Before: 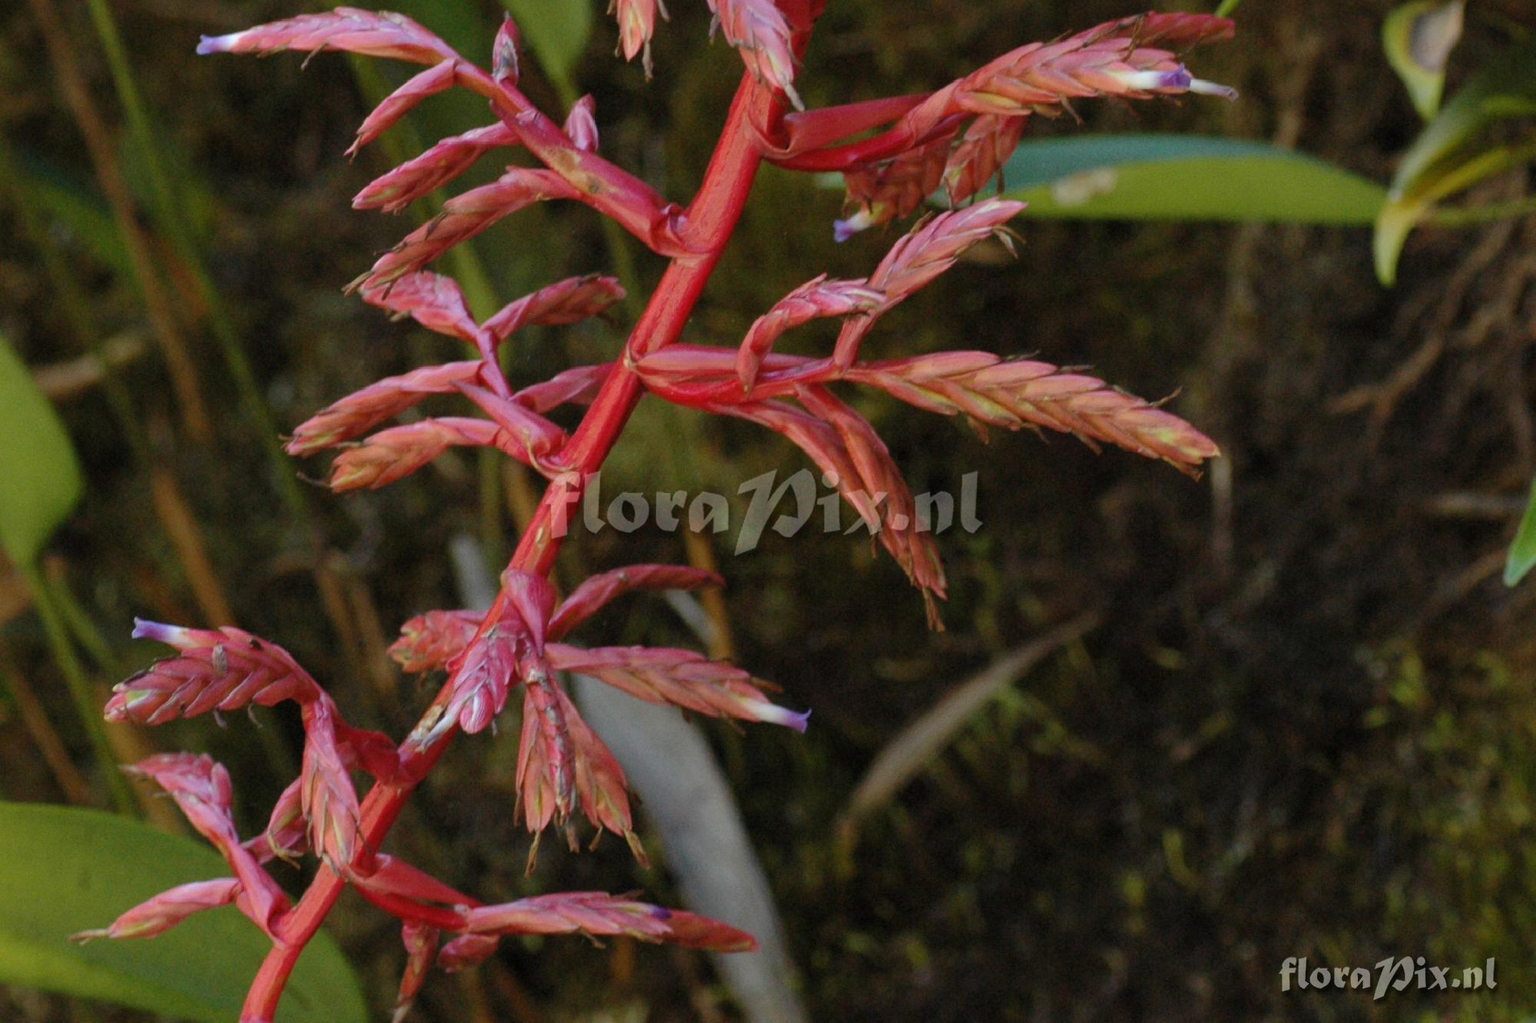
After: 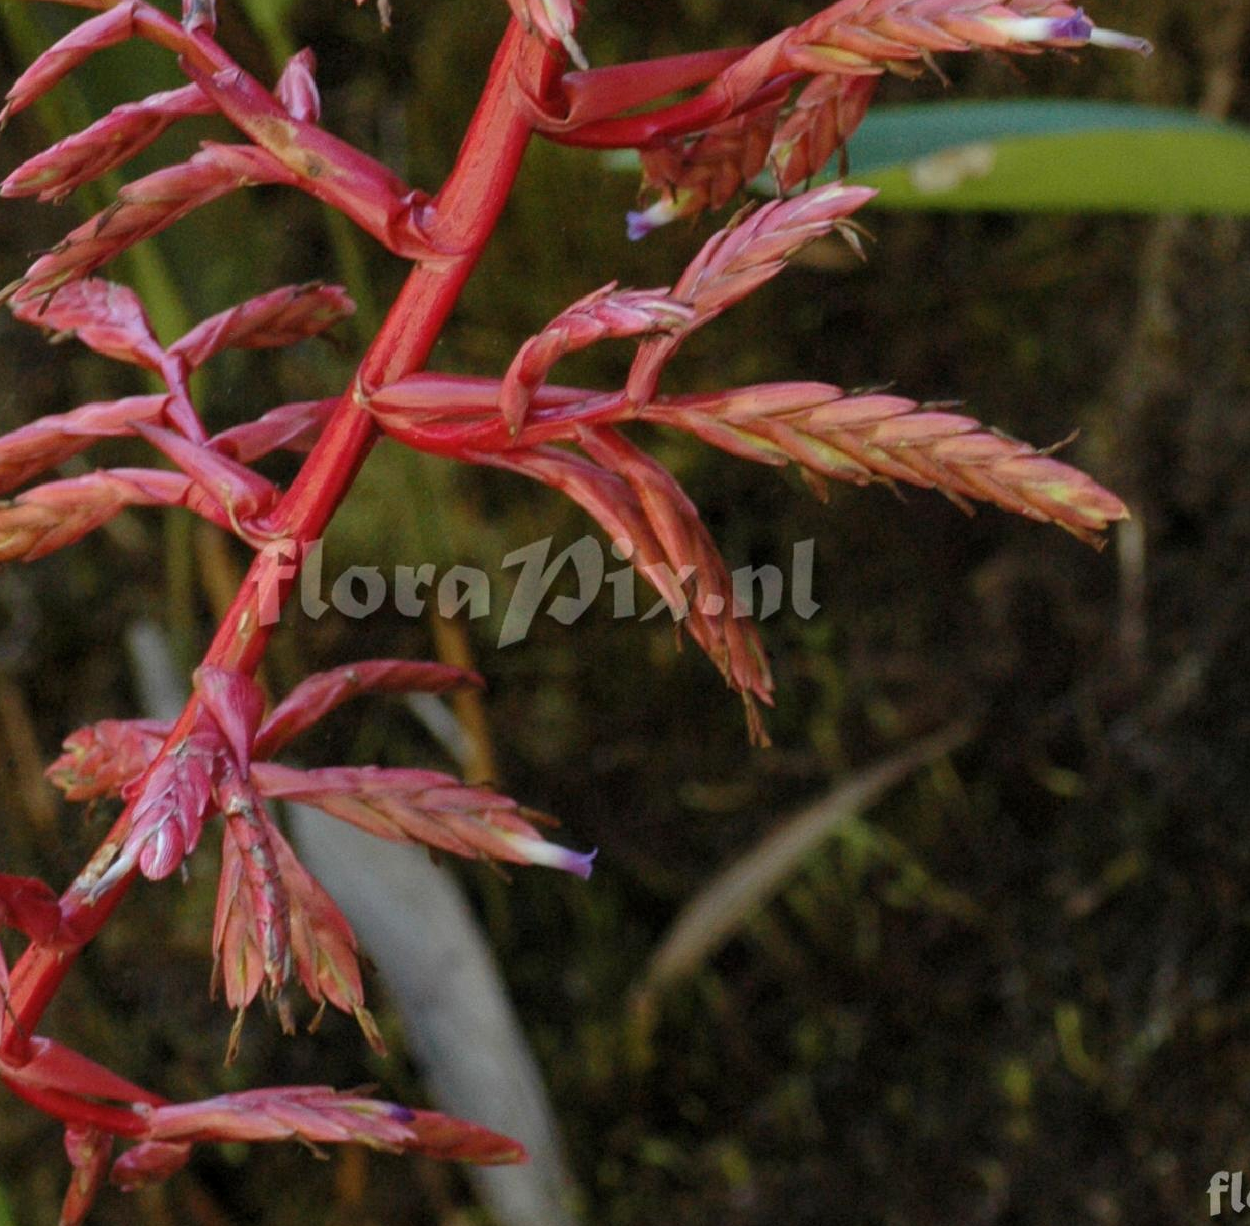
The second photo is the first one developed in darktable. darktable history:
color balance rgb: perceptual saturation grading › global saturation 0.854%
local contrast: highlights 101%, shadows 99%, detail 119%, midtone range 0.2
crop and rotate: left 22.957%, top 5.634%, right 14.494%, bottom 2.255%
